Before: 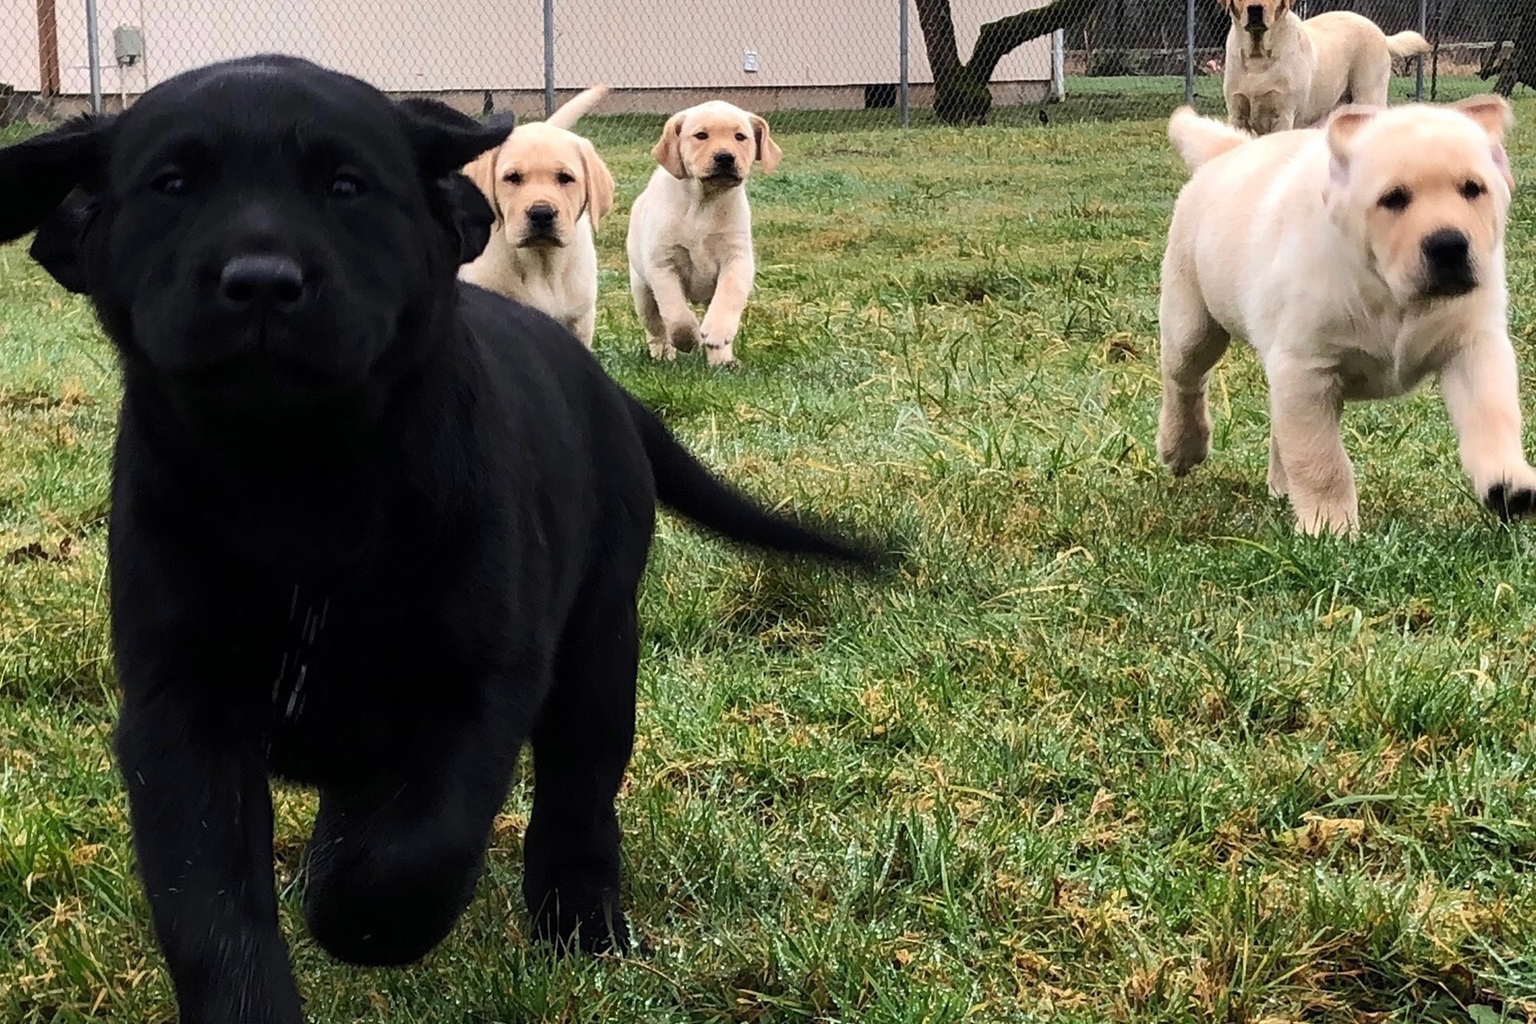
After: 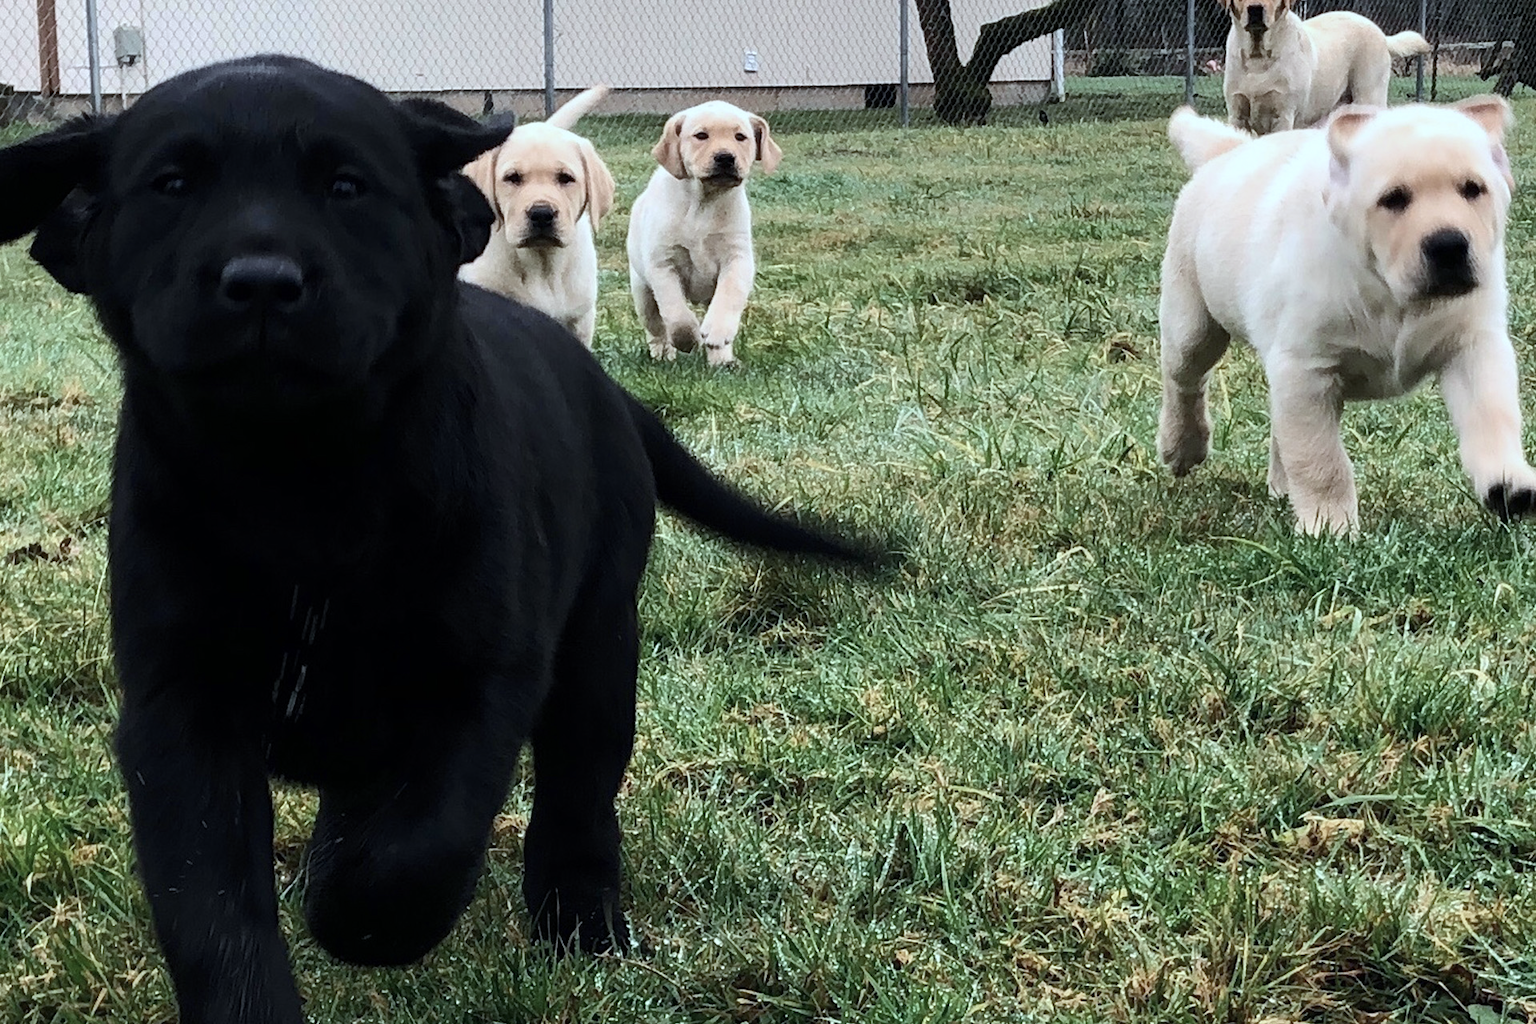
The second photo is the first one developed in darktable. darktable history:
color calibration: output colorfulness [0, 0.315, 0, 0], illuminant Planckian (black body), x 0.375, y 0.374, temperature 4106.19 K, saturation algorithm version 1 (2020)
contrast brightness saturation: contrast 0.096, saturation -0.292
